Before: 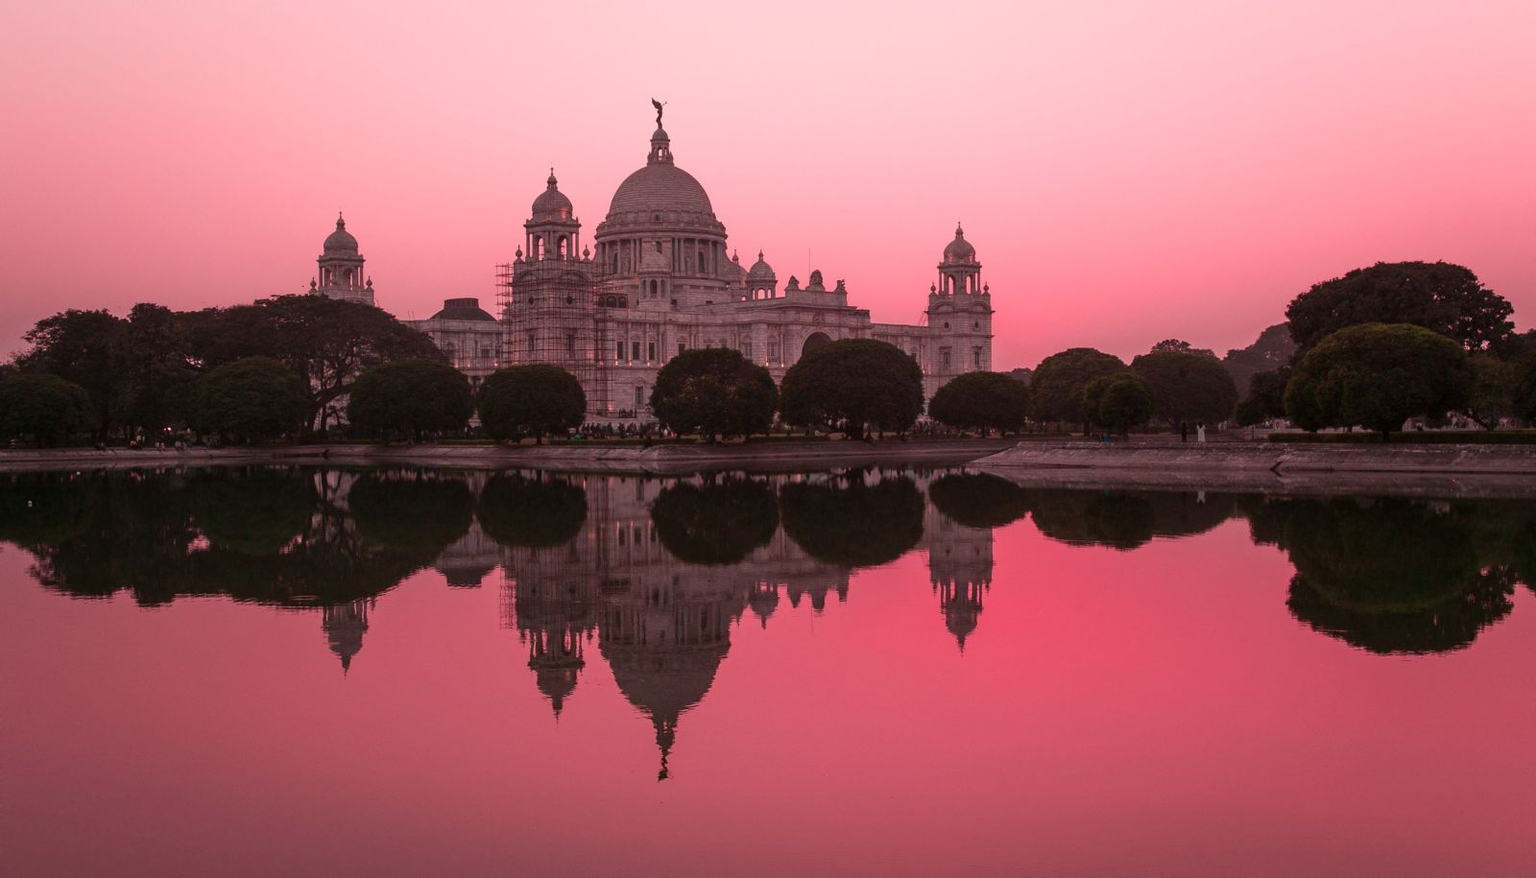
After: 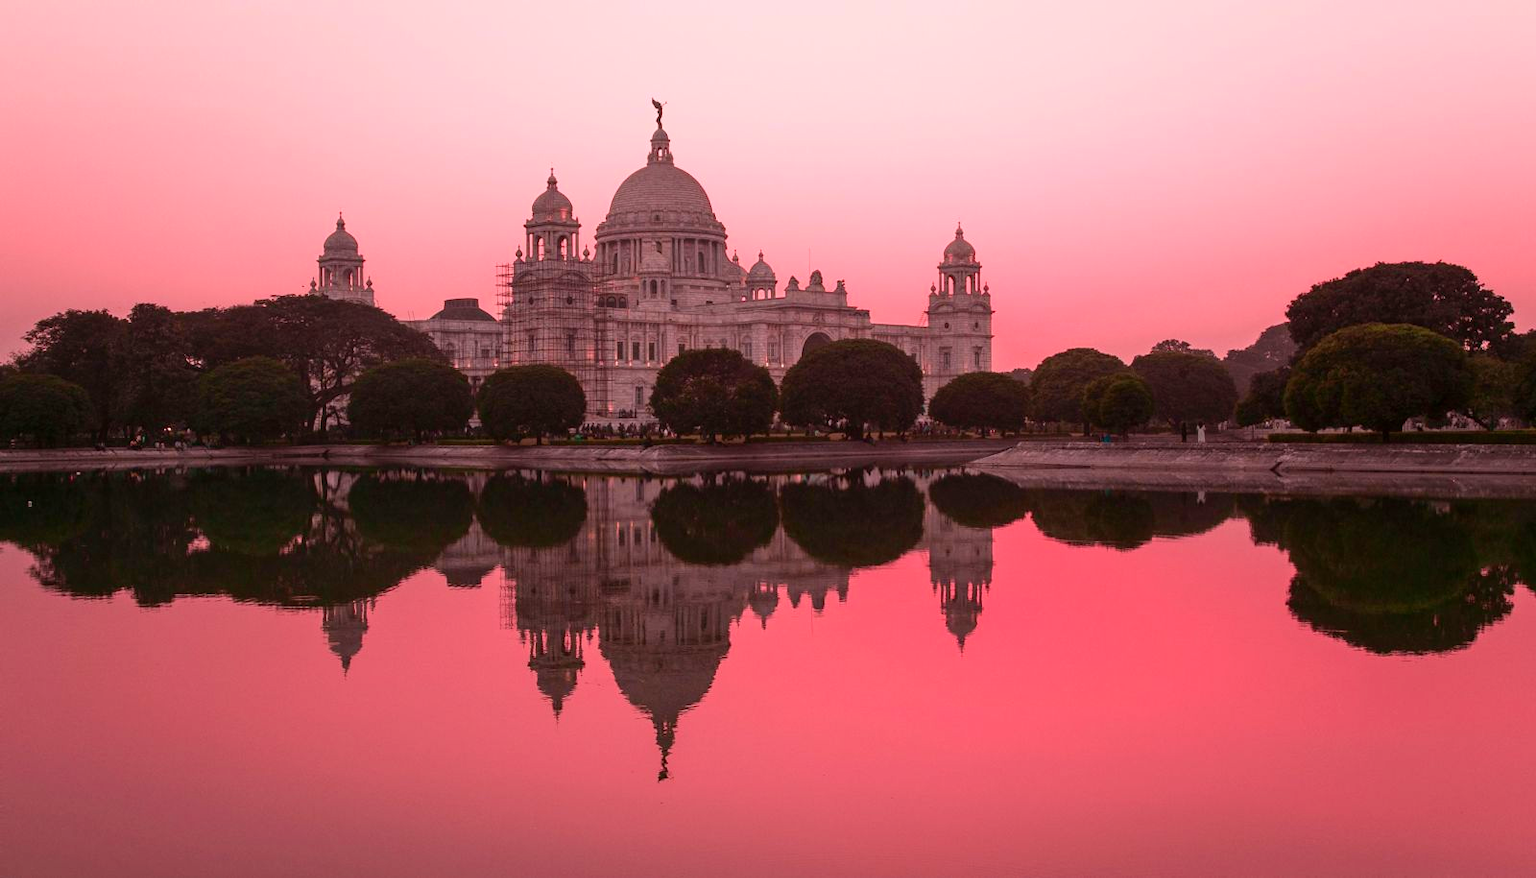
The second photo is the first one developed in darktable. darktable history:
tone curve: curves: ch0 [(0, 0) (0.389, 0.458) (0.745, 0.82) (0.849, 0.917) (0.919, 0.969) (1, 1)]; ch1 [(0, 0) (0.437, 0.404) (0.5, 0.5) (0.529, 0.55) (0.58, 0.6) (0.616, 0.649) (1, 1)]; ch2 [(0, 0) (0.442, 0.428) (0.5, 0.5) (0.525, 0.543) (0.585, 0.62) (1, 1)], color space Lab, independent channels, preserve colors none
